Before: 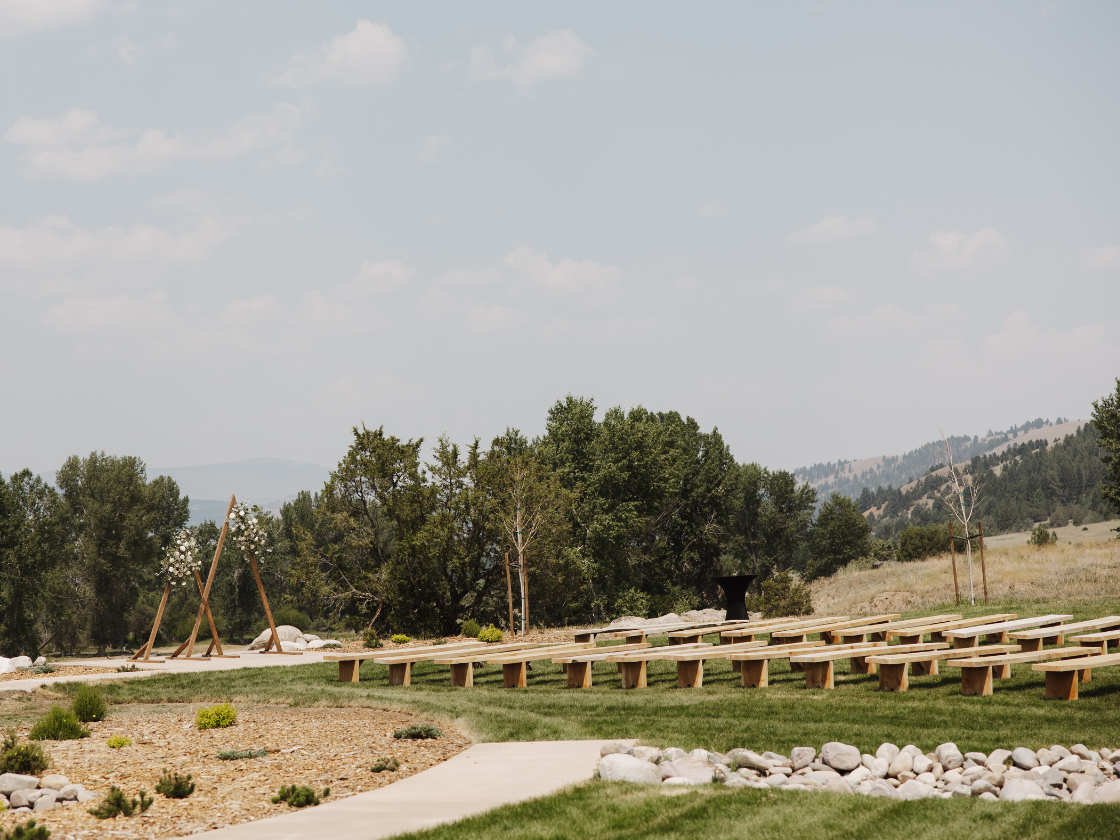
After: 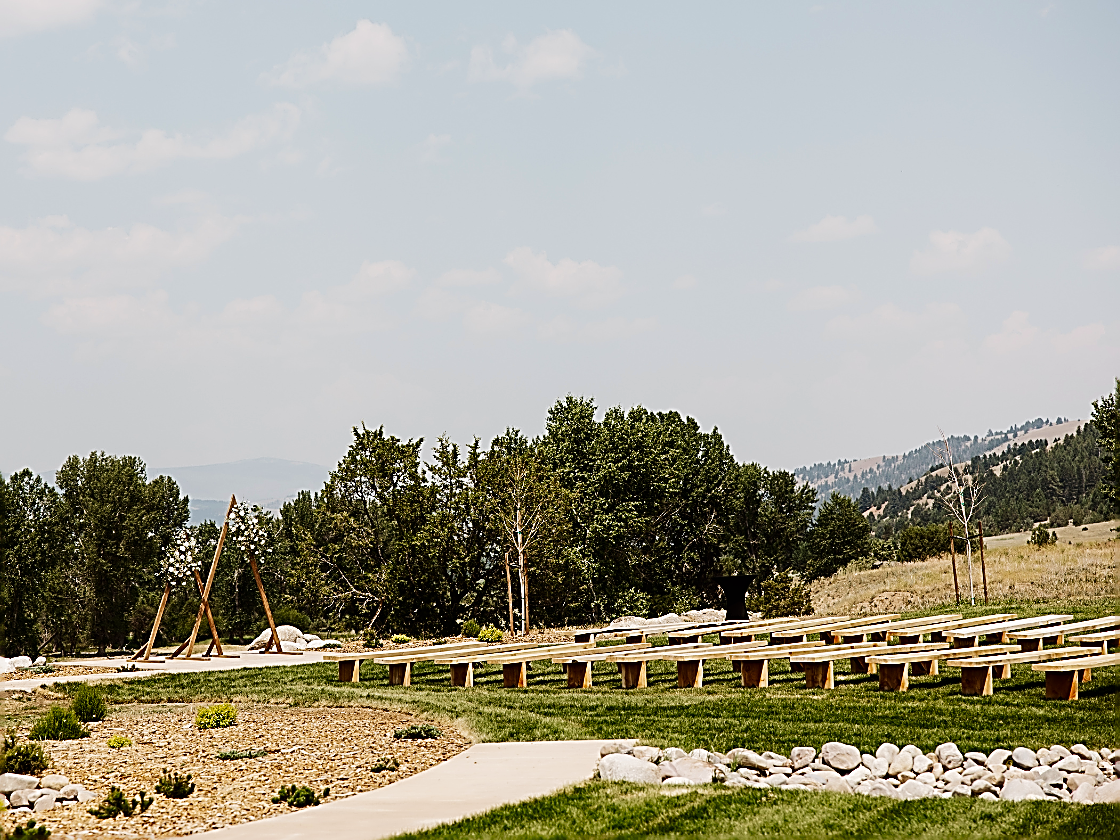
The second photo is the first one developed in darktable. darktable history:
sharpen: amount 1.999
tone equalizer: edges refinement/feathering 500, mask exposure compensation -1.57 EV, preserve details no
contrast brightness saturation: contrast 0.065, brightness -0.151, saturation 0.107
velvia: on, module defaults
tone curve: curves: ch0 [(0, 0) (0.004, 0.001) (0.133, 0.112) (0.325, 0.362) (0.832, 0.893) (1, 1)], preserve colors none
